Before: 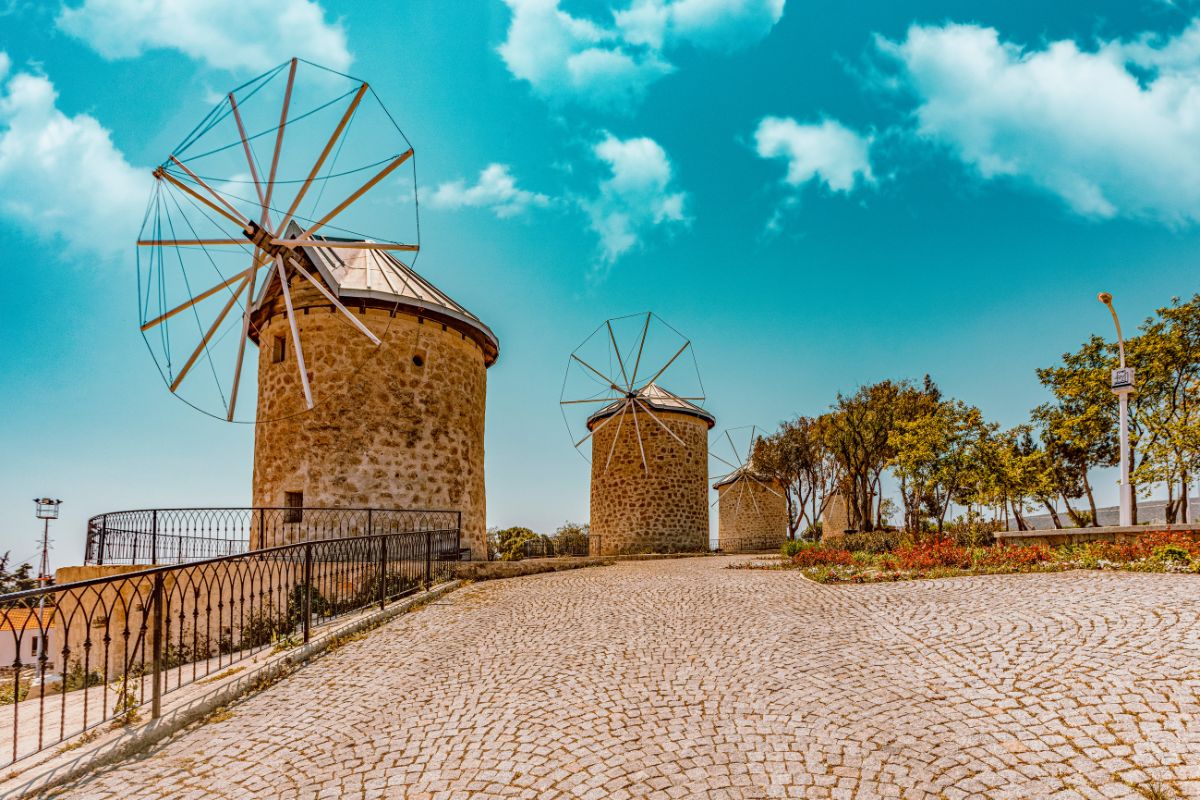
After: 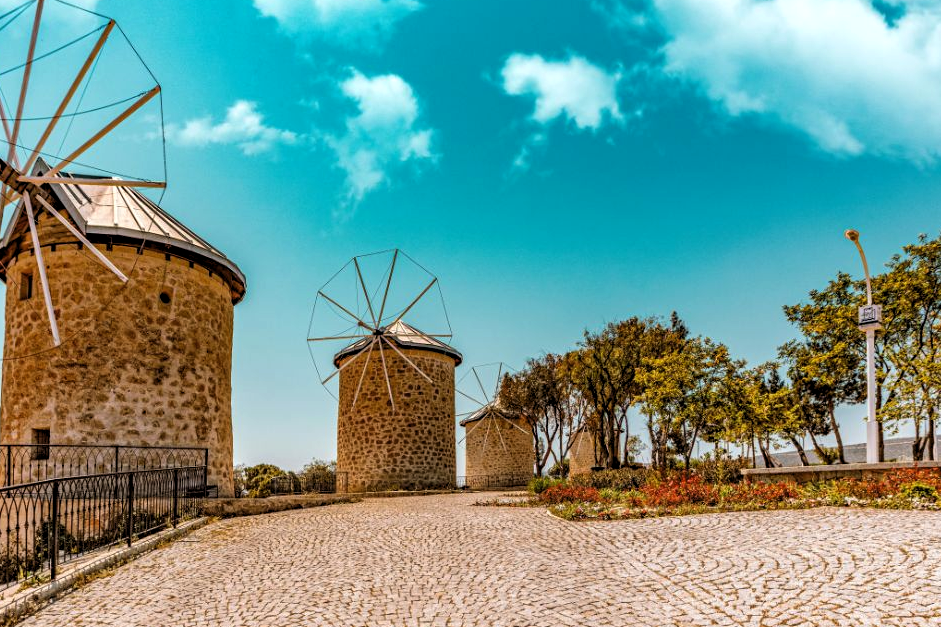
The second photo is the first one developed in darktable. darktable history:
crop and rotate: left 21.117%, top 7.945%, right 0.454%, bottom 13.58%
levels: levels [0.062, 0.494, 0.925]
